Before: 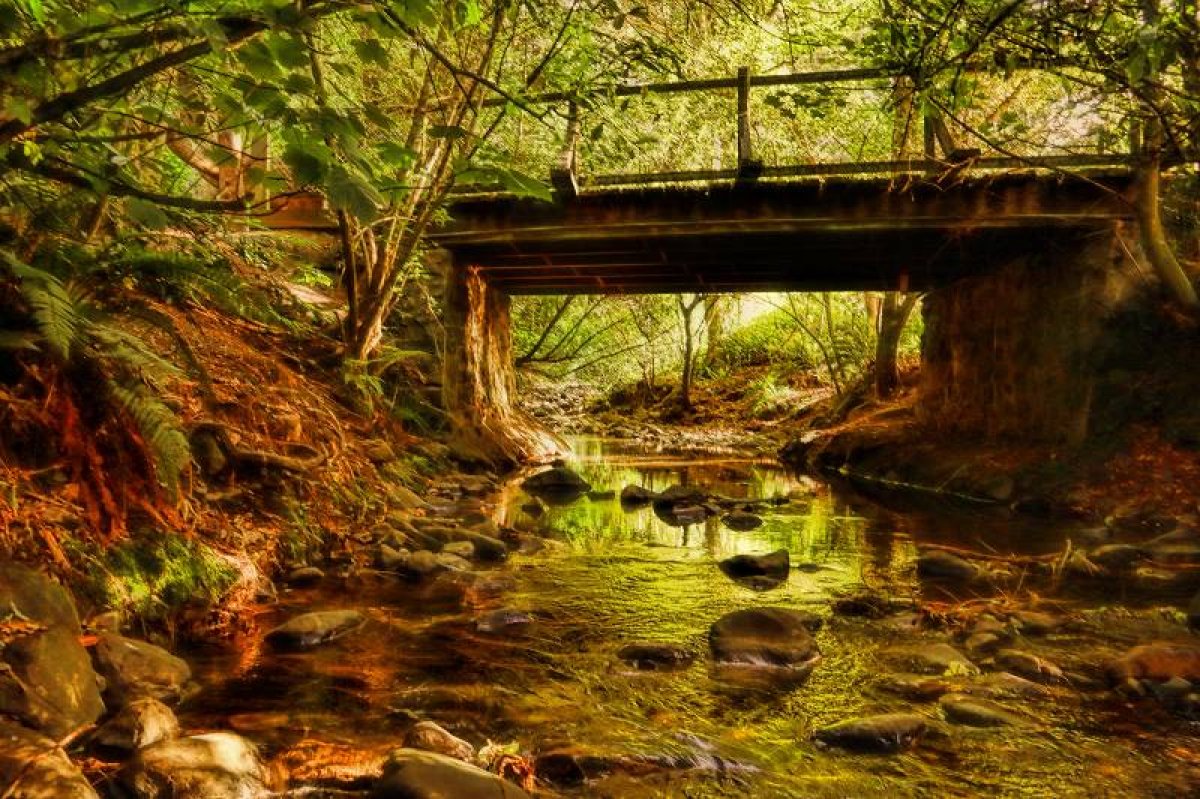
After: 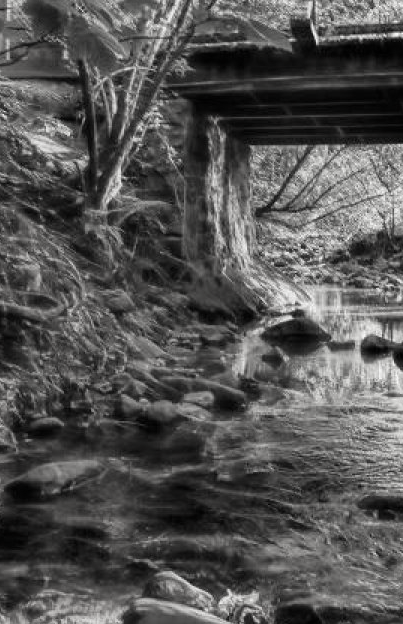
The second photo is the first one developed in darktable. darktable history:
crop and rotate: left 21.73%, top 18.879%, right 44.646%, bottom 2.969%
contrast brightness saturation: saturation -0.986
